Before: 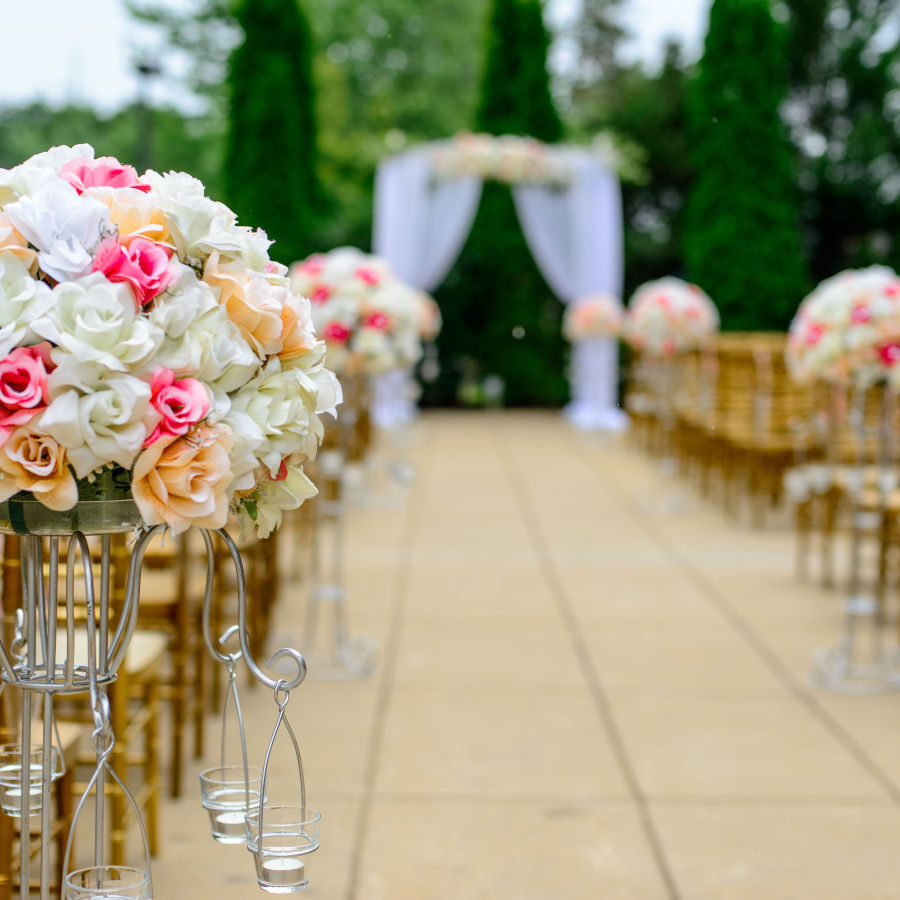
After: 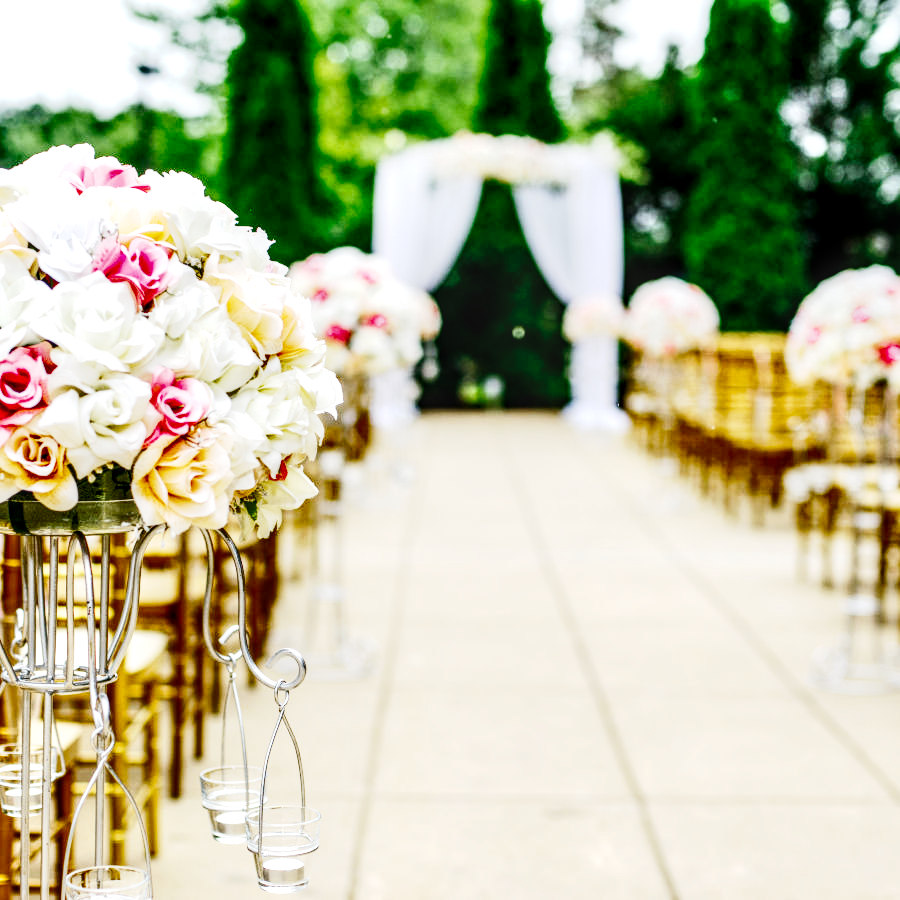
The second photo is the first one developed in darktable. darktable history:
base curve: curves: ch0 [(0, 0) (0, 0.001) (0.001, 0.001) (0.004, 0.002) (0.007, 0.004) (0.015, 0.013) (0.033, 0.045) (0.052, 0.096) (0.075, 0.17) (0.099, 0.241) (0.163, 0.42) (0.219, 0.55) (0.259, 0.616) (0.327, 0.722) (0.365, 0.765) (0.522, 0.873) (0.547, 0.881) (0.689, 0.919) (0.826, 0.952) (1, 1)], preserve colors none
shadows and highlights: shadows color adjustment 97.66%, soften with gaussian
tone equalizer: -8 EV -0.417 EV, -7 EV -0.389 EV, -6 EV -0.333 EV, -5 EV -0.222 EV, -3 EV 0.222 EV, -2 EV 0.333 EV, -1 EV 0.389 EV, +0 EV 0.417 EV, edges refinement/feathering 500, mask exposure compensation -1.25 EV, preserve details no
local contrast: detail 144%
